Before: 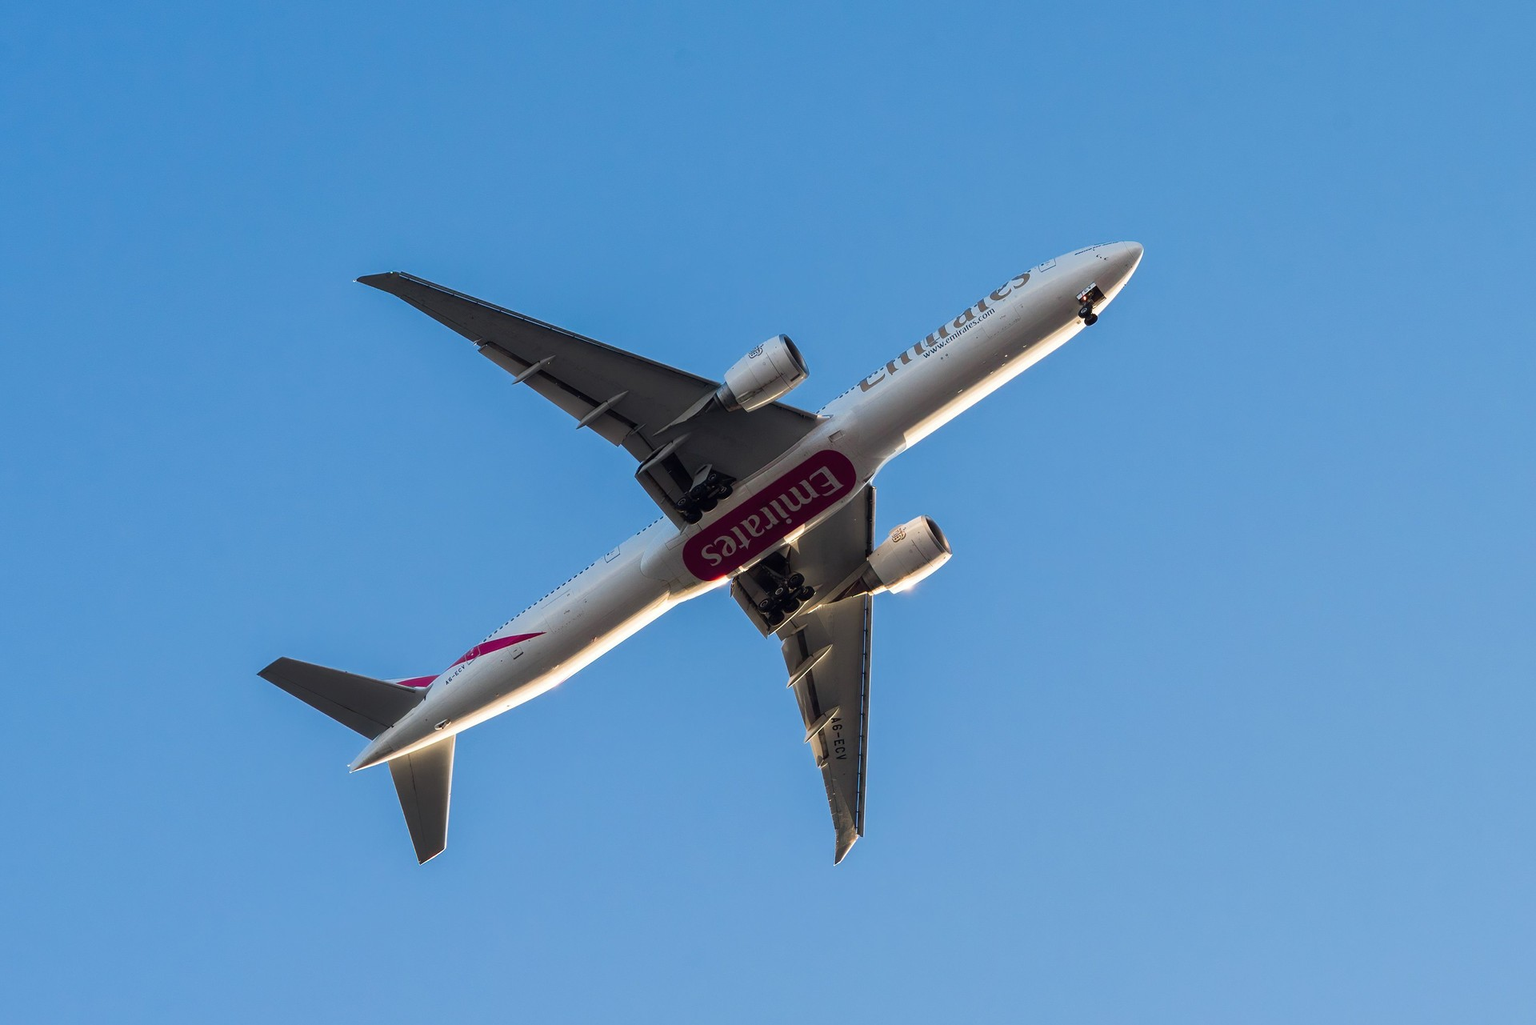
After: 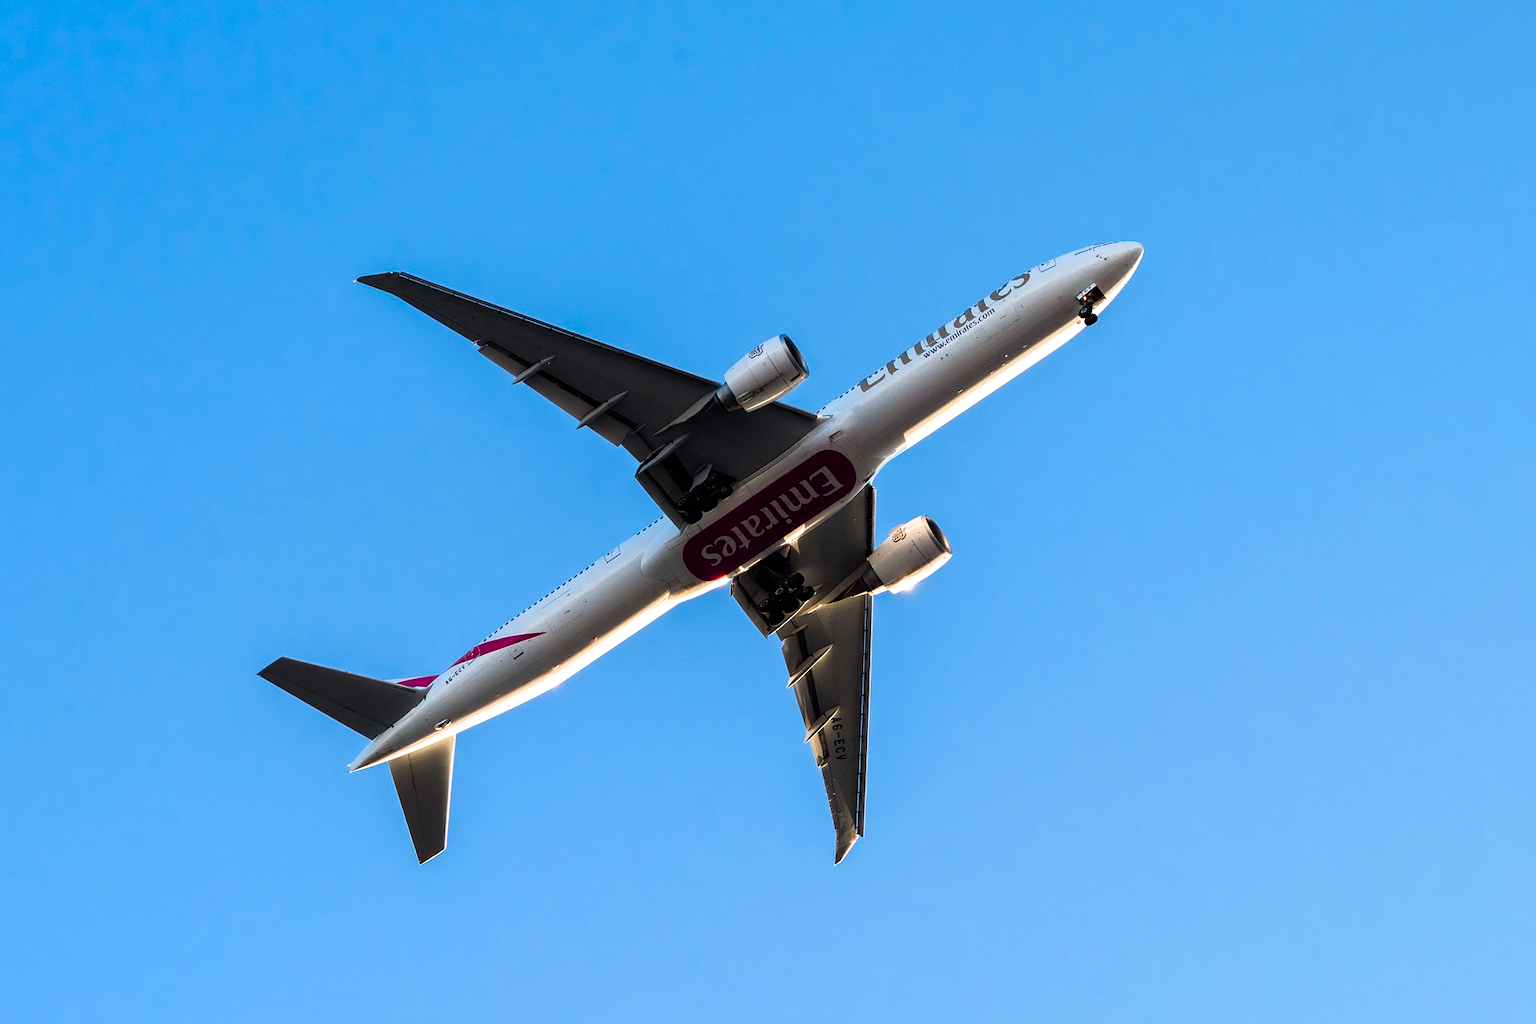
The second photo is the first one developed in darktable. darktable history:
color correction: saturation 1.34
filmic rgb: white relative exposure 2.2 EV, hardness 6.97
